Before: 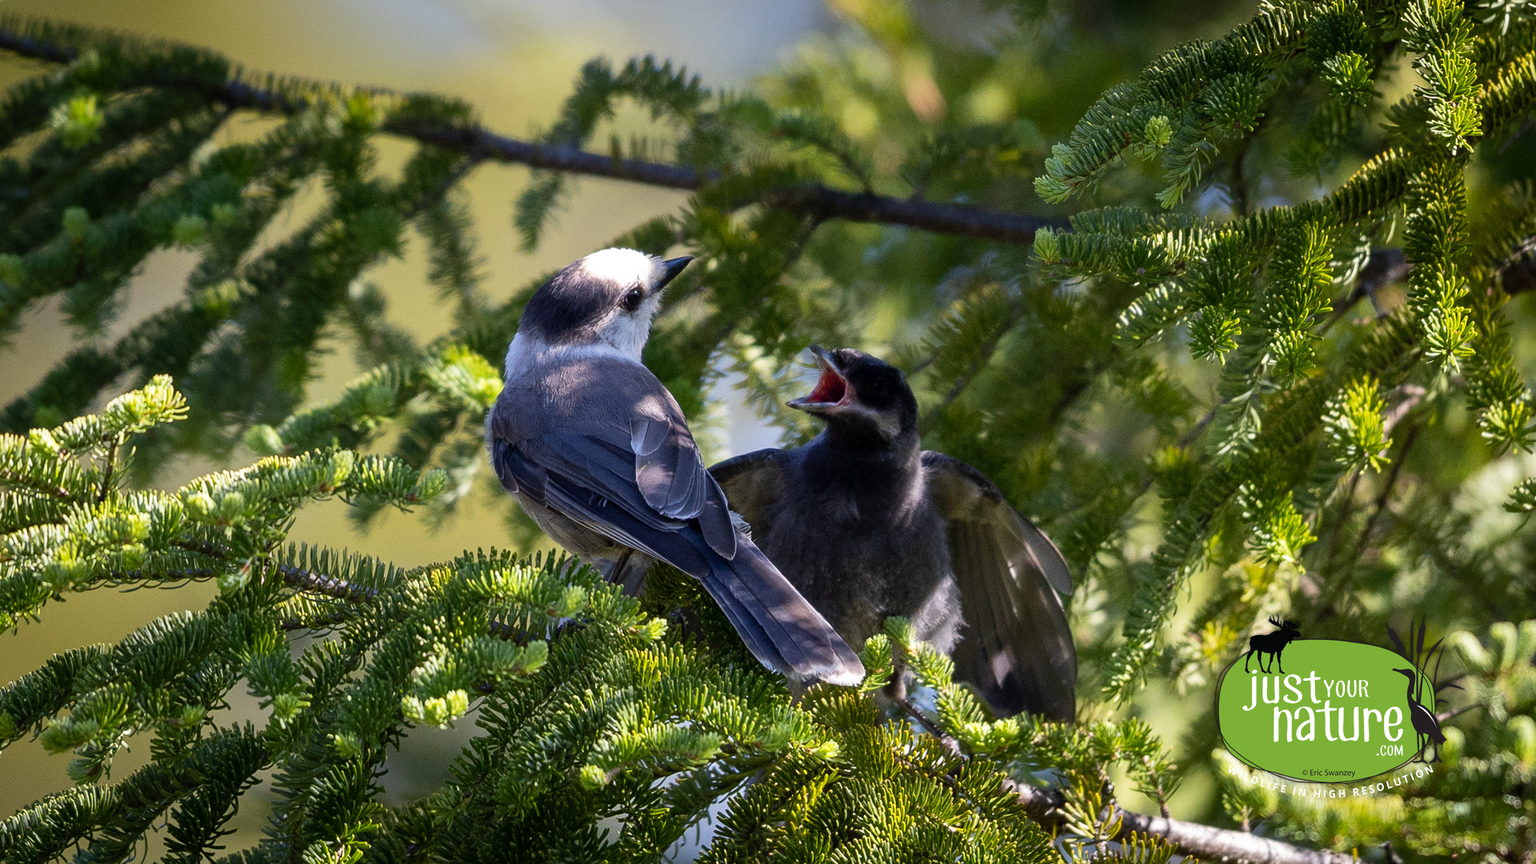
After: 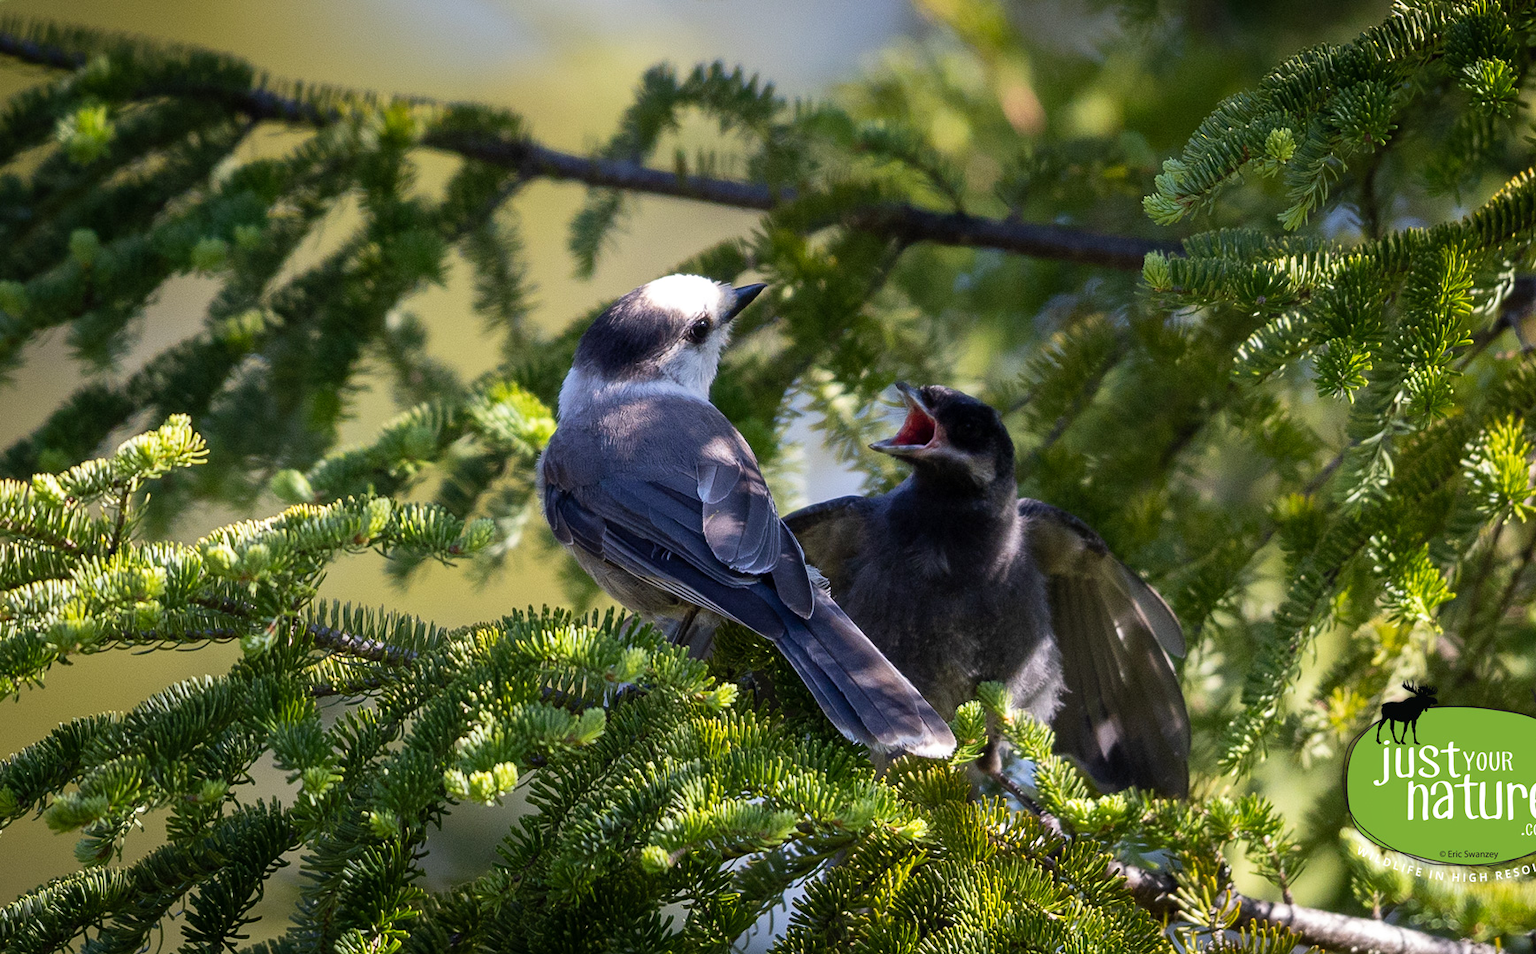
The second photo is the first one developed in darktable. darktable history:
crop: right 9.509%, bottom 0.031%
tone equalizer: on, module defaults
